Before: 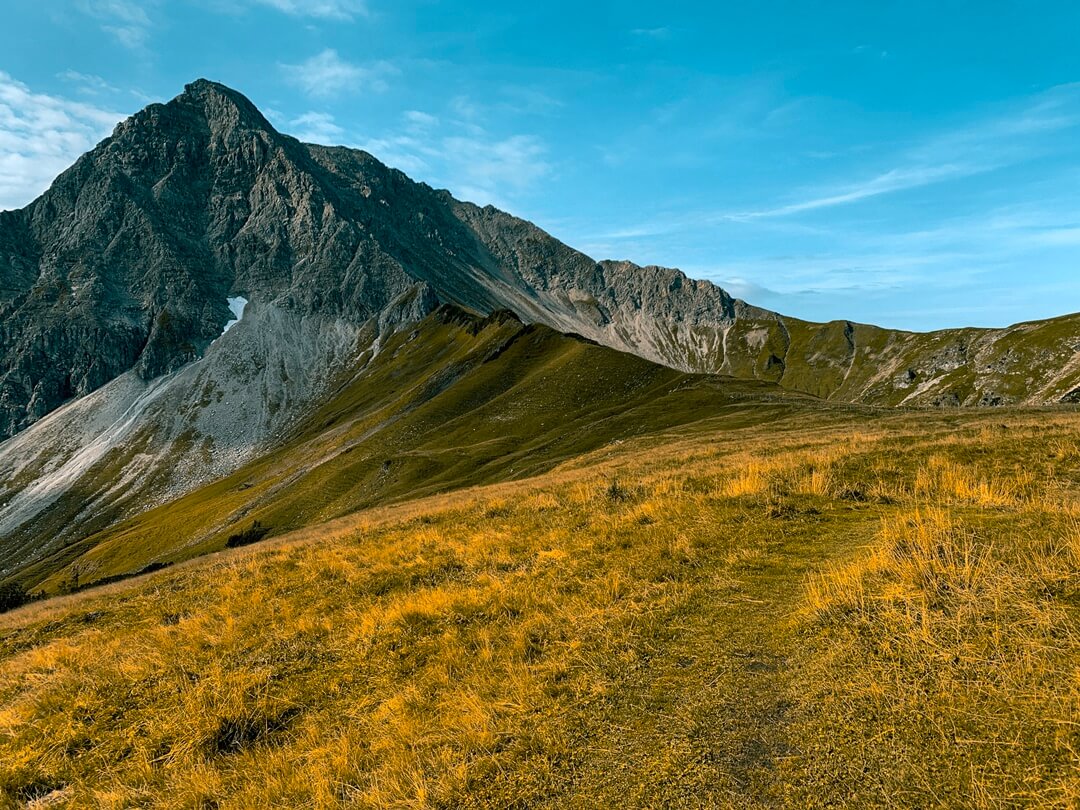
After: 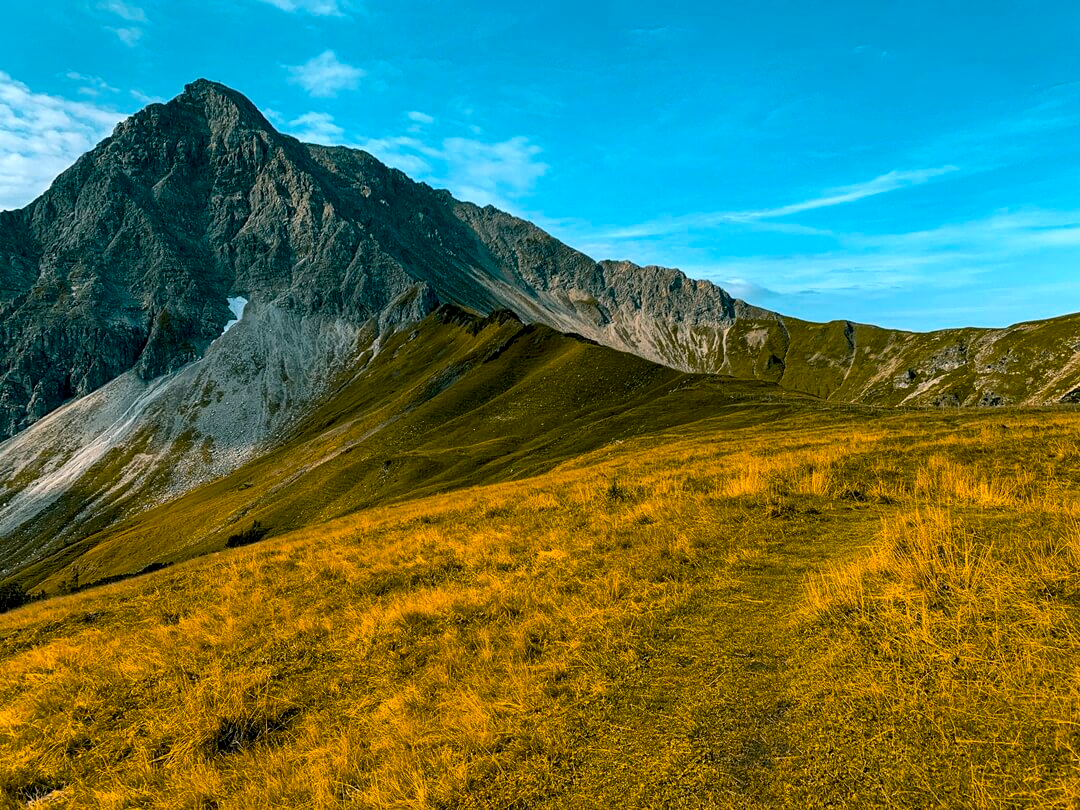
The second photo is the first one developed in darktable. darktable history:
local contrast: highlights 100%, shadows 100%, detail 131%, midtone range 0.2
color balance rgb: perceptual saturation grading › global saturation 40%, global vibrance 15%
